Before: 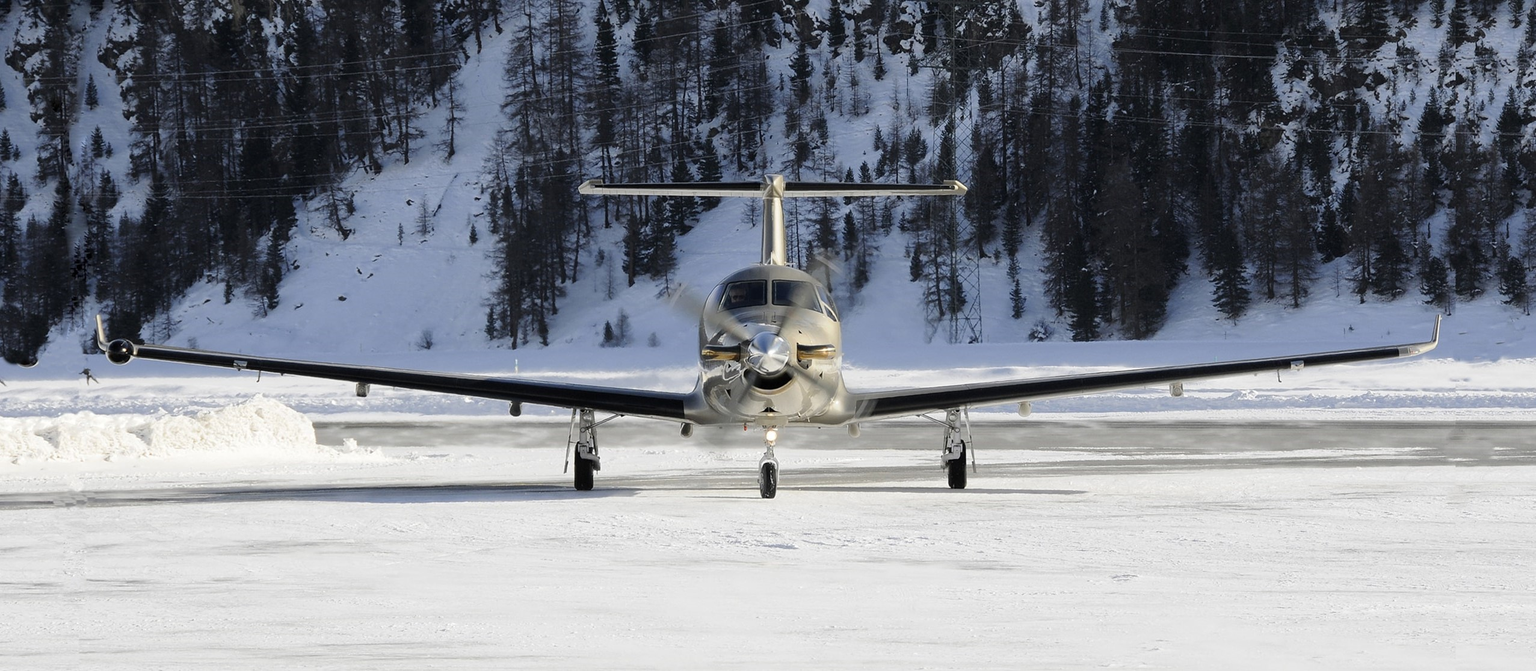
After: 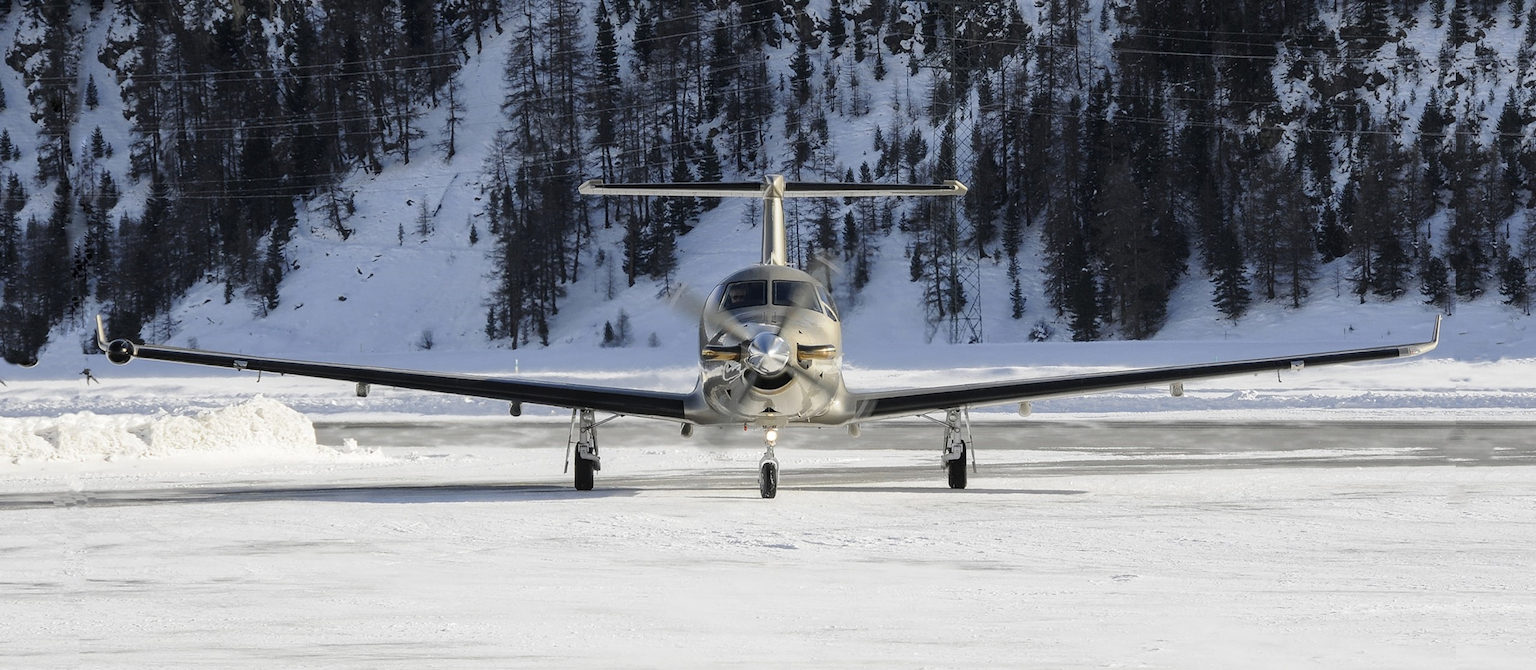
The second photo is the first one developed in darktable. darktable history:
contrast equalizer: y [[0.6 ×6], [0.55 ×6], [0 ×6], [0 ×6], [0 ×6]], mix -0.2
local contrast: on, module defaults
